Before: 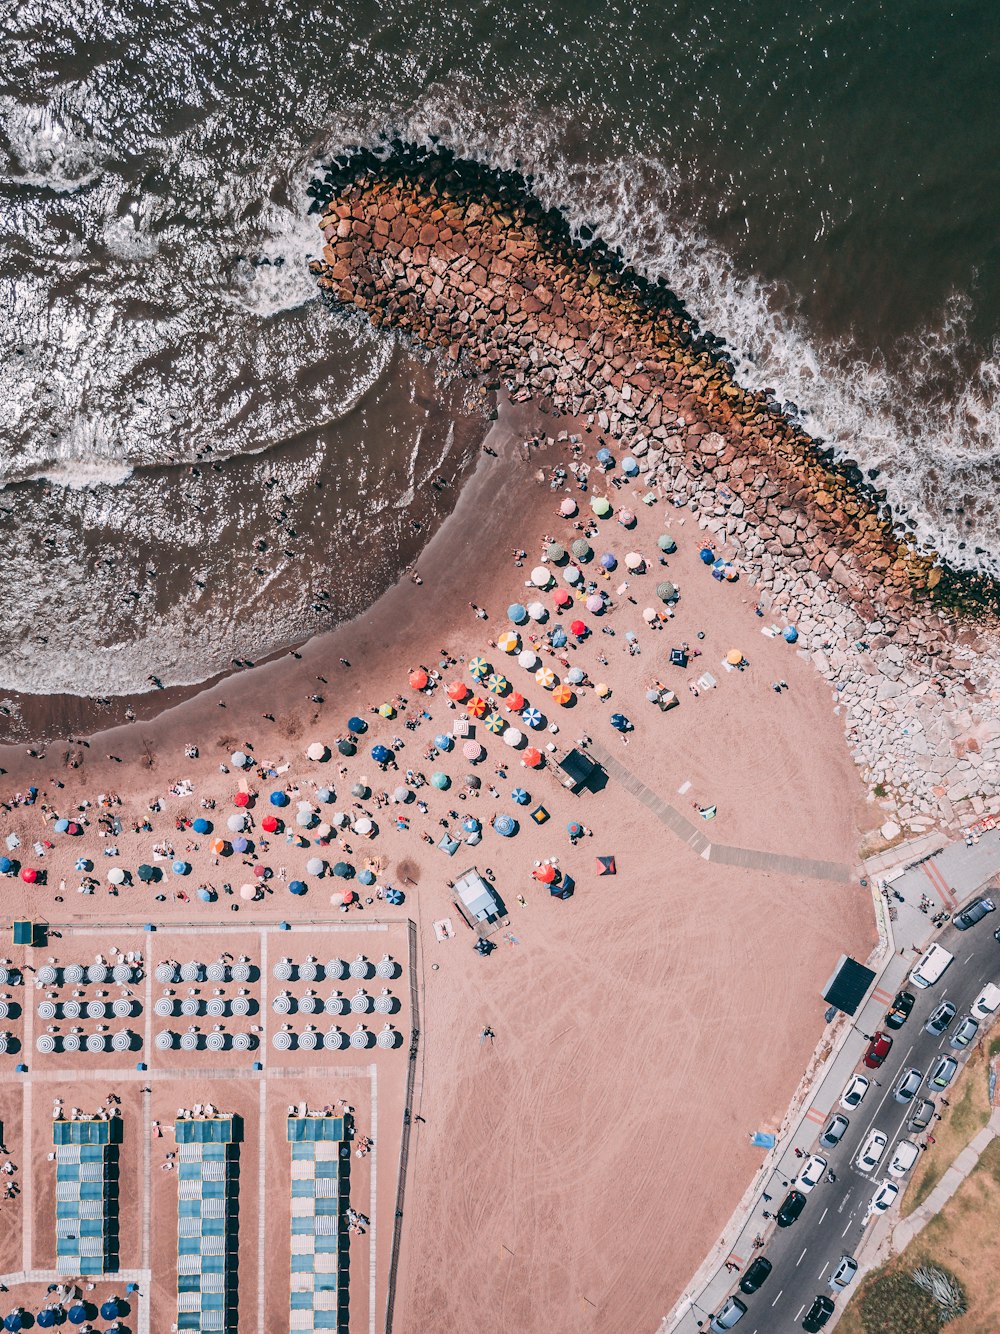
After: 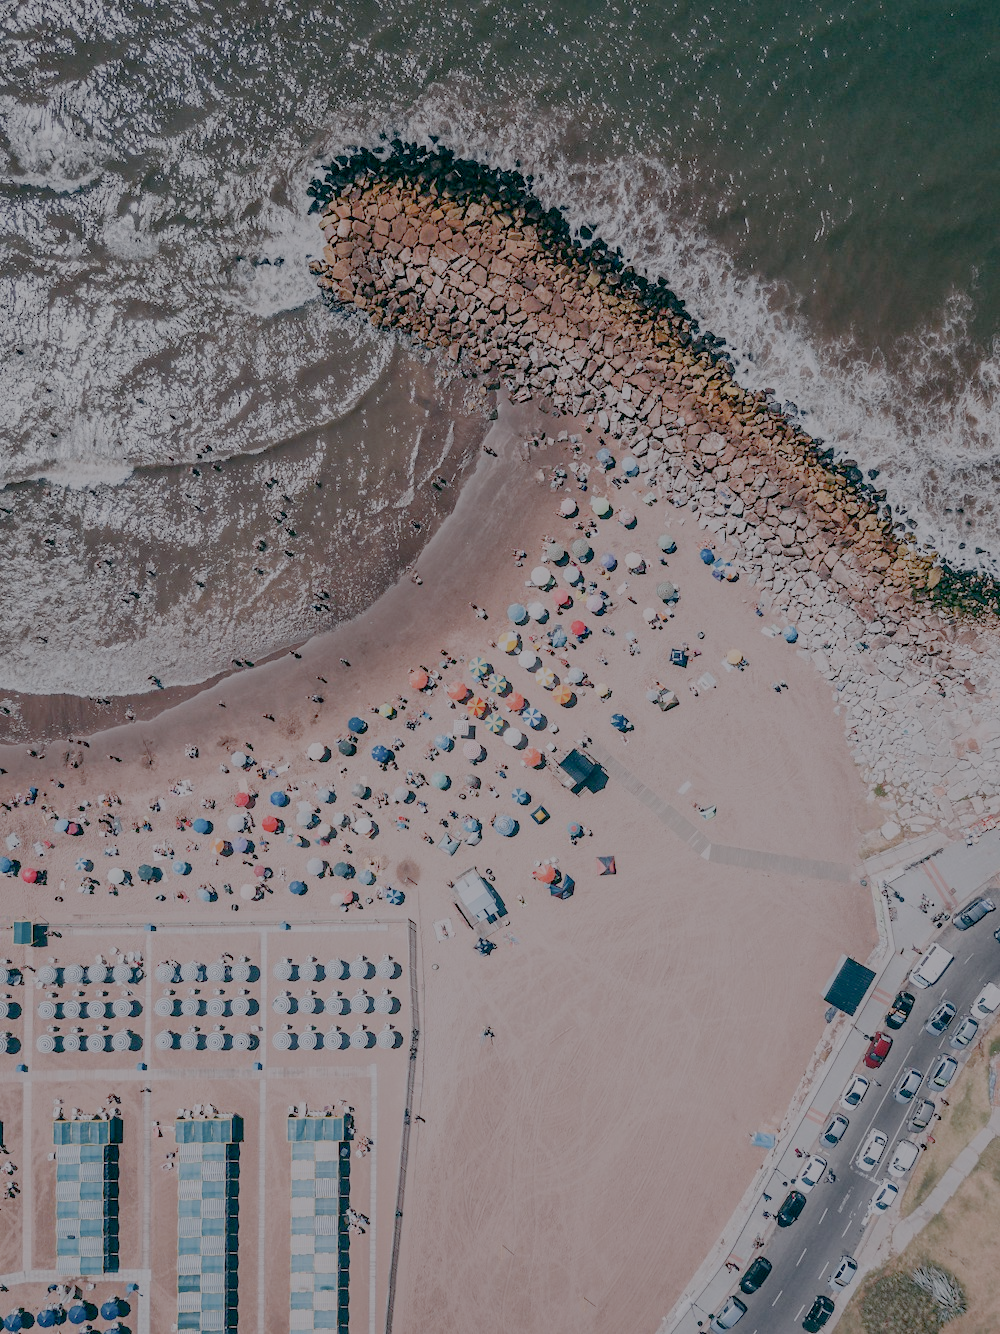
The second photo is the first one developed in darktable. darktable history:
filmic rgb: white relative exposure 8 EV, threshold 3 EV, structure ↔ texture 100%, target black luminance 0%, hardness 2.44, latitude 76.53%, contrast 0.562, shadows ↔ highlights balance 0%, preserve chrominance no, color science v4 (2020), iterations of high-quality reconstruction 10, type of noise poissonian, enable highlight reconstruction true
white balance: red 0.974, blue 1.044
